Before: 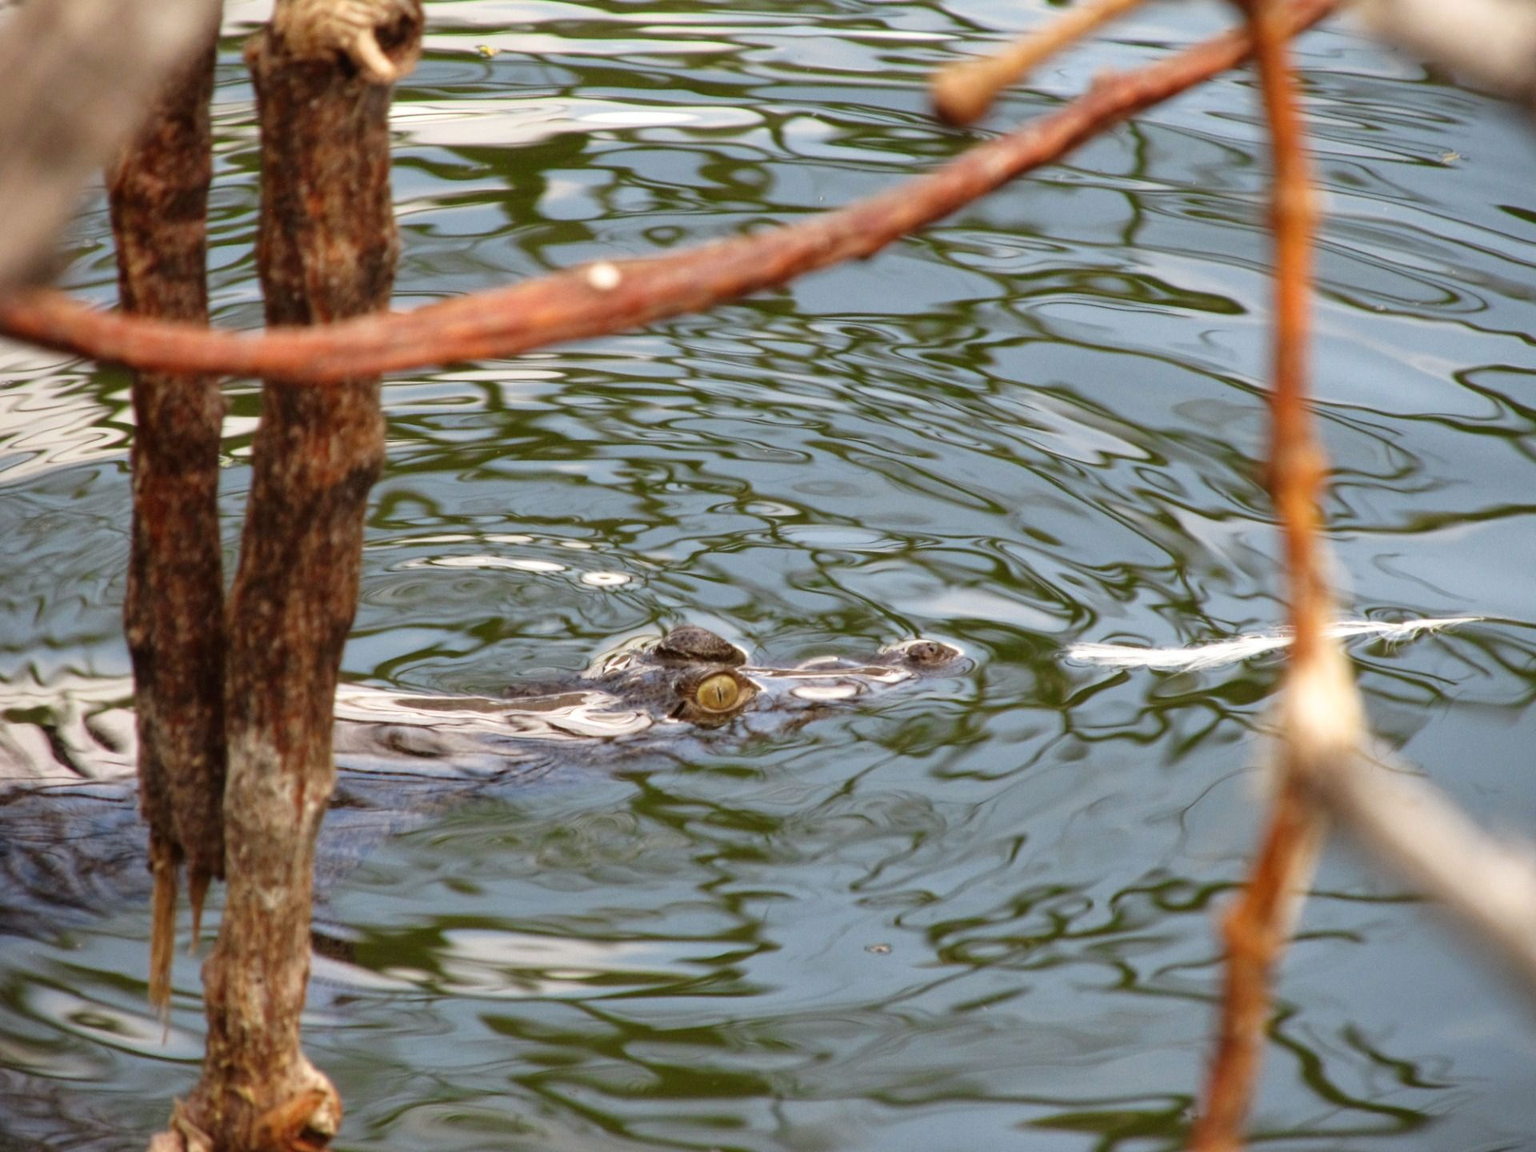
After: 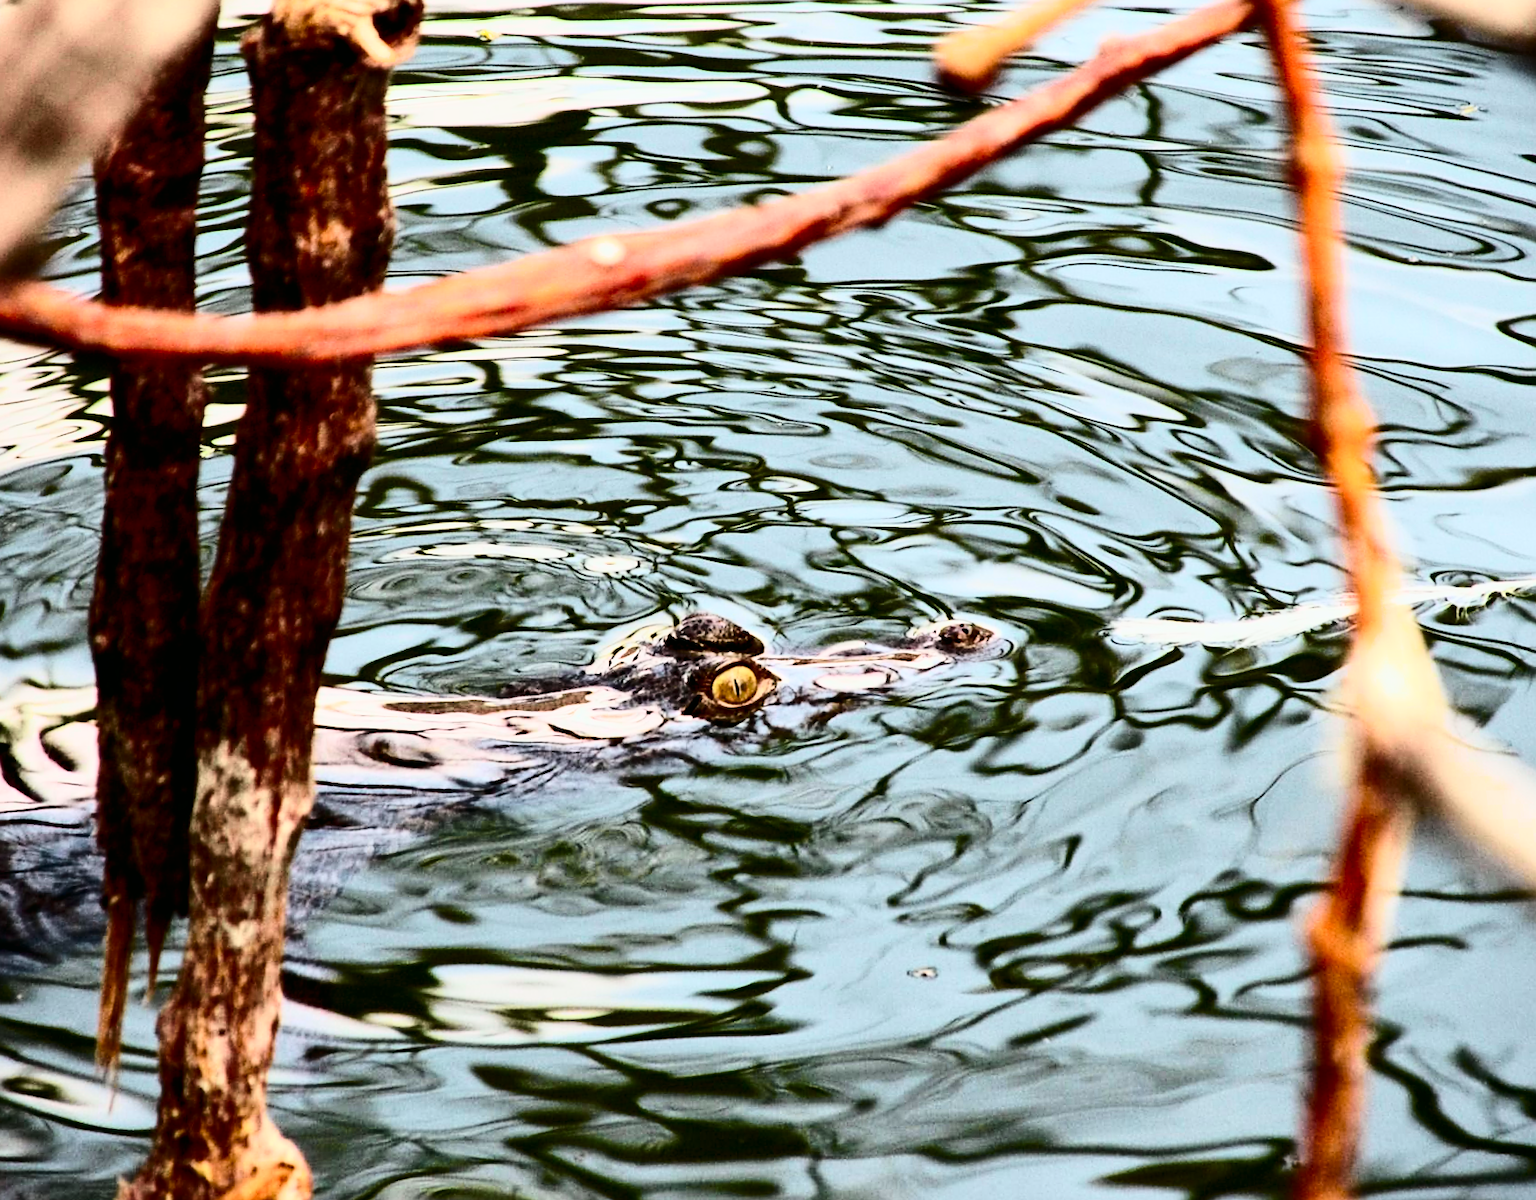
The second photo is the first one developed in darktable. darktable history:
tone curve: curves: ch0 [(0, 0.003) (0.056, 0.041) (0.211, 0.187) (0.482, 0.519) (0.836, 0.864) (0.997, 0.984)]; ch1 [(0, 0) (0.276, 0.206) (0.393, 0.364) (0.482, 0.471) (0.506, 0.5) (0.523, 0.523) (0.572, 0.604) (0.635, 0.665) (0.695, 0.759) (1, 1)]; ch2 [(0, 0) (0.438, 0.456) (0.473, 0.47) (0.503, 0.503) (0.536, 0.527) (0.562, 0.584) (0.612, 0.61) (0.679, 0.72) (1, 1)], color space Lab, independent channels, preserve colors none
contrast brightness saturation: contrast 0.4, brightness 0.05, saturation 0.25
filmic rgb: black relative exposure -5.42 EV, white relative exposure 2.85 EV, dynamic range scaling -37.73%, hardness 4, contrast 1.605, highlights saturation mix -0.93%
rotate and perspective: rotation -1.68°, lens shift (vertical) -0.146, crop left 0.049, crop right 0.912, crop top 0.032, crop bottom 0.96
white balance: emerald 1
sharpen: on, module defaults
